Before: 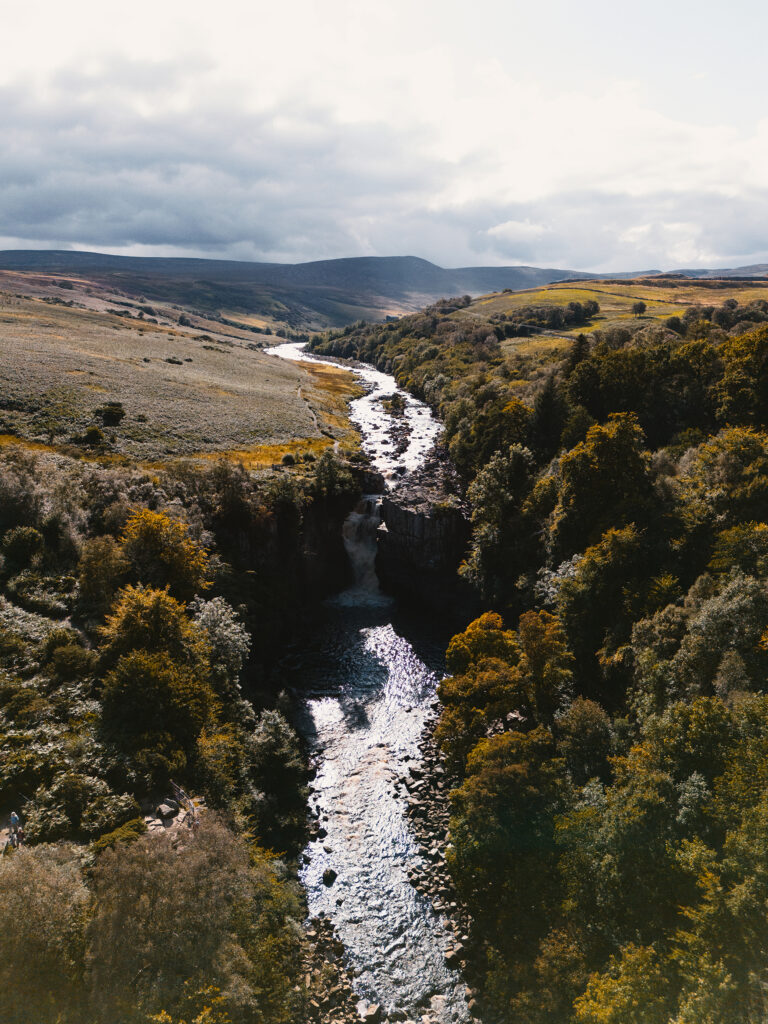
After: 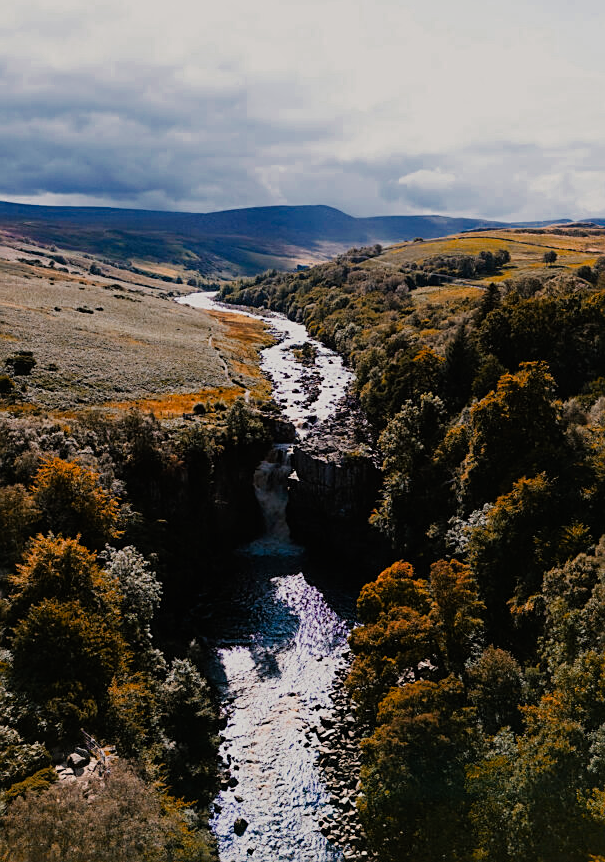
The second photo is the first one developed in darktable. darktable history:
sharpen: on, module defaults
filmic rgb: black relative exposure -7.65 EV, white relative exposure 4.56 EV, hardness 3.61
crop: left 11.626%, top 5.04%, right 9.562%, bottom 10.702%
color zones: curves: ch0 [(0, 0.553) (0.123, 0.58) (0.23, 0.419) (0.468, 0.155) (0.605, 0.132) (0.723, 0.063) (0.833, 0.172) (0.921, 0.468)]; ch1 [(0.025, 0.645) (0.229, 0.584) (0.326, 0.551) (0.537, 0.446) (0.599, 0.911) (0.708, 1) (0.805, 0.944)]; ch2 [(0.086, 0.468) (0.254, 0.464) (0.638, 0.564) (0.702, 0.592) (0.768, 0.564)]
